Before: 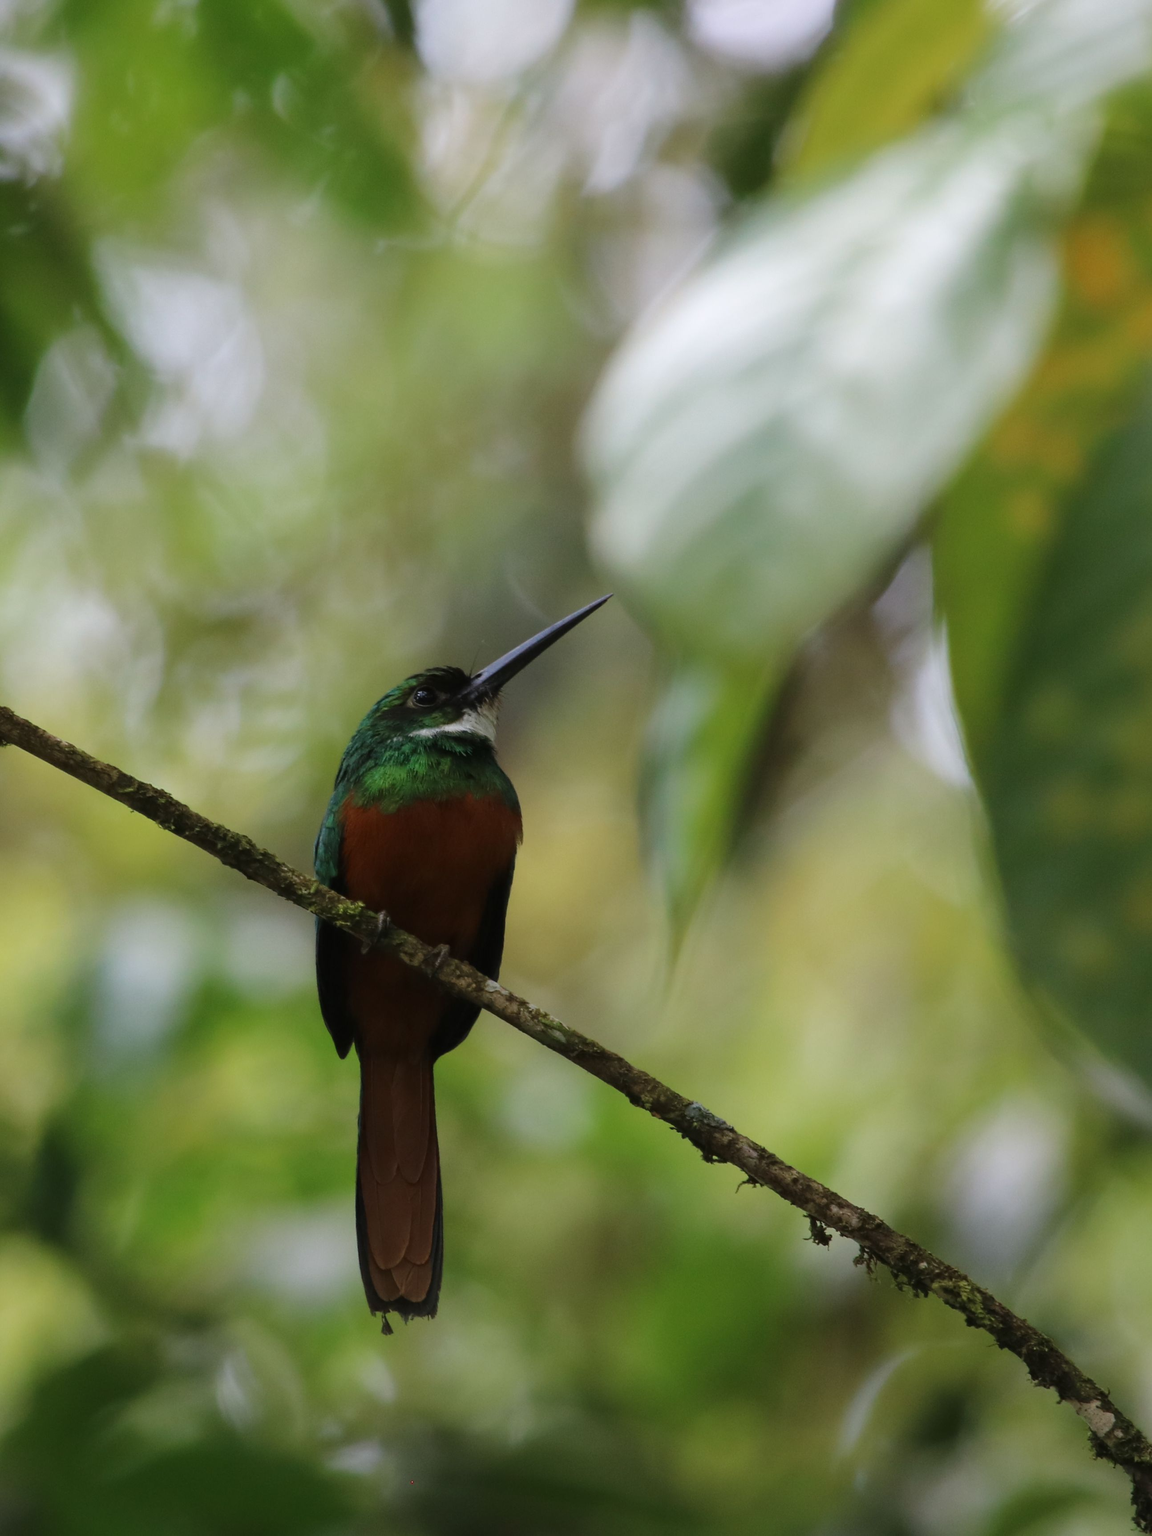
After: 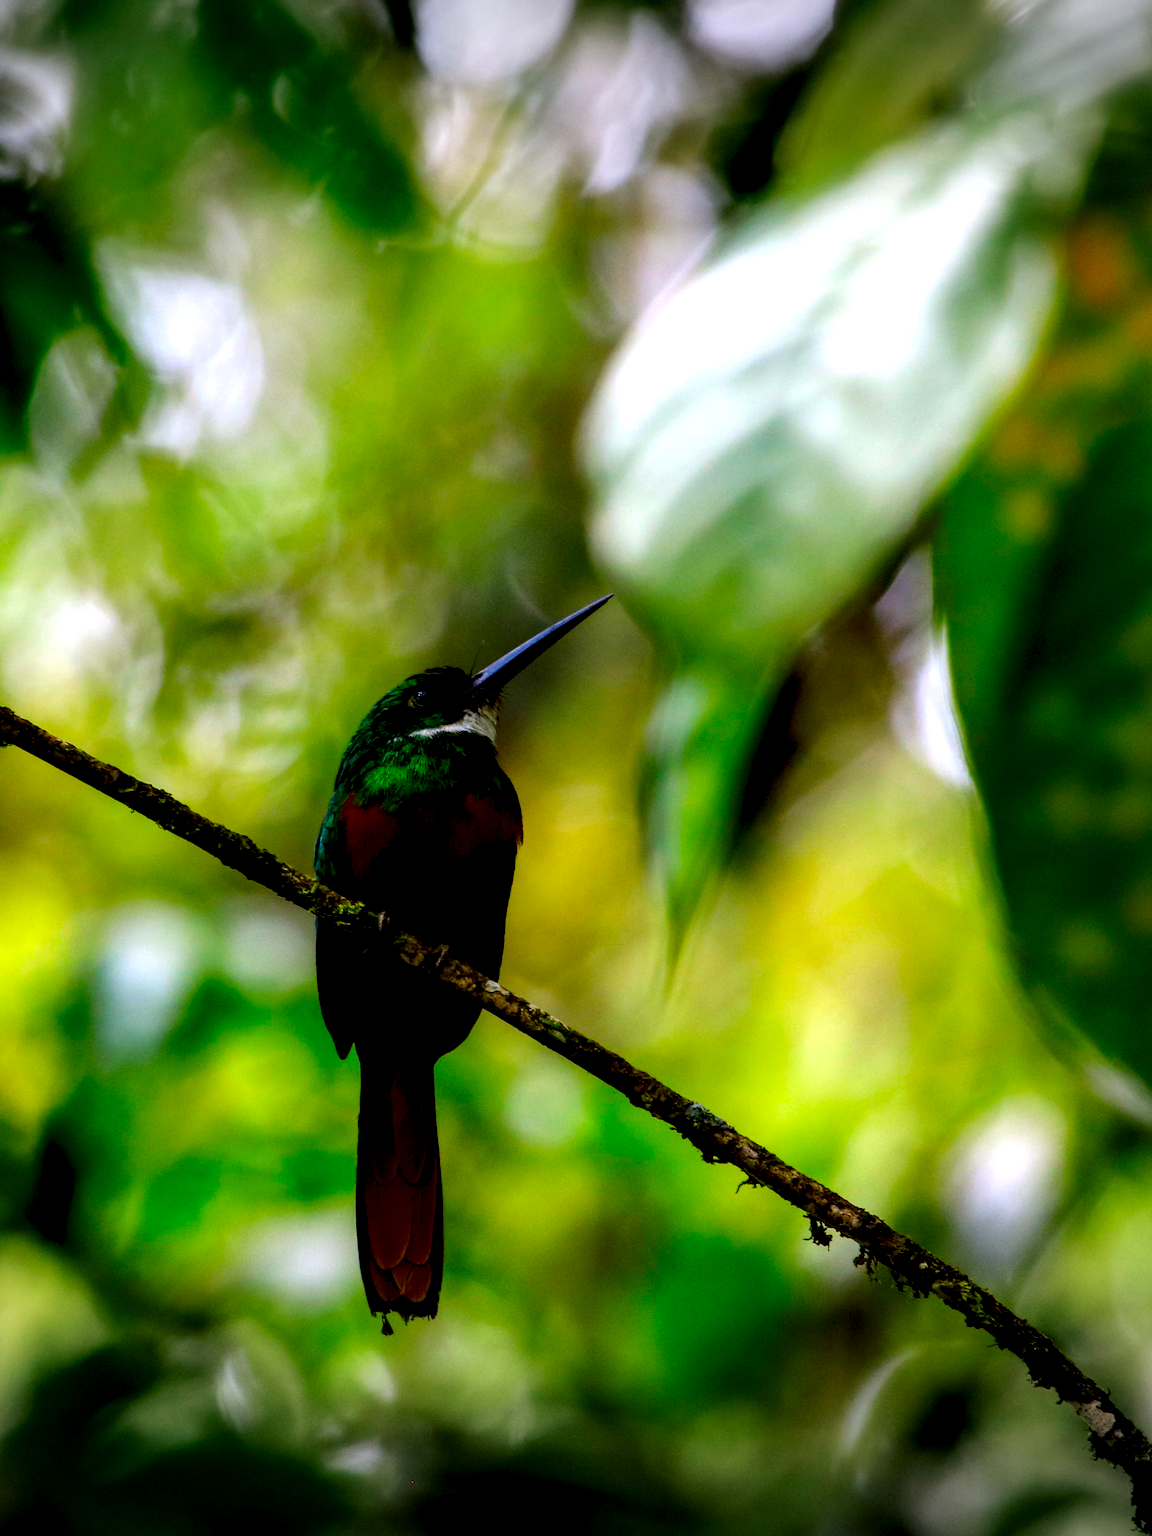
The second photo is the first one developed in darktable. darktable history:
local contrast: shadows 163%, detail 224%
vignetting: fall-off start 99.29%, width/height ratio 1.309
color correction: highlights a* 1.53, highlights b* -1.76, saturation 2.5
